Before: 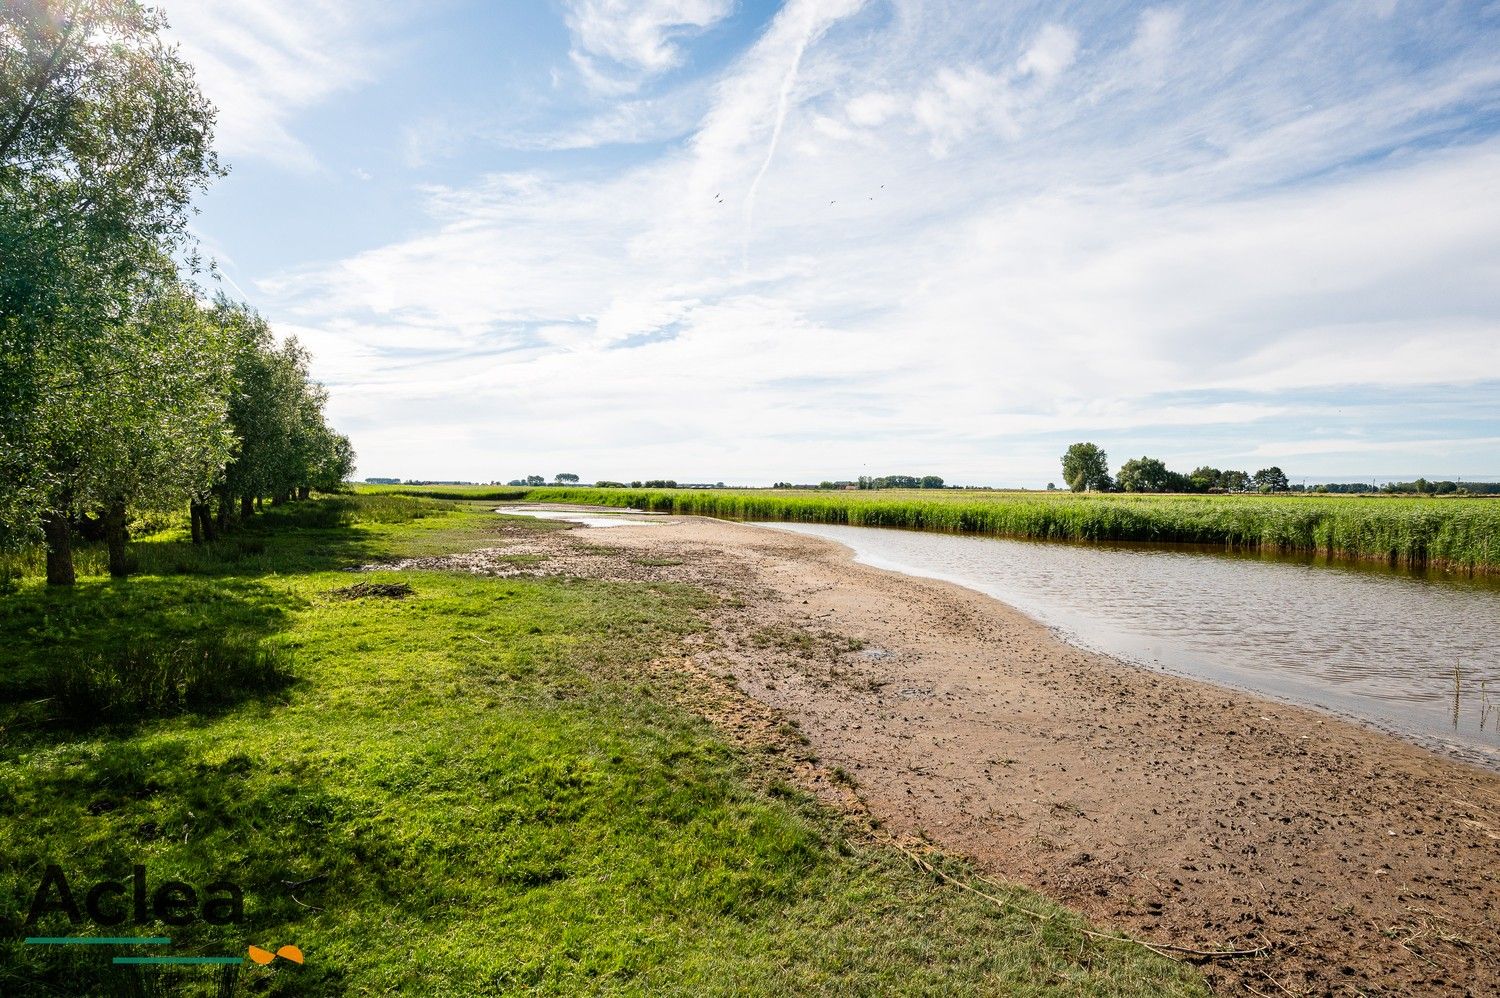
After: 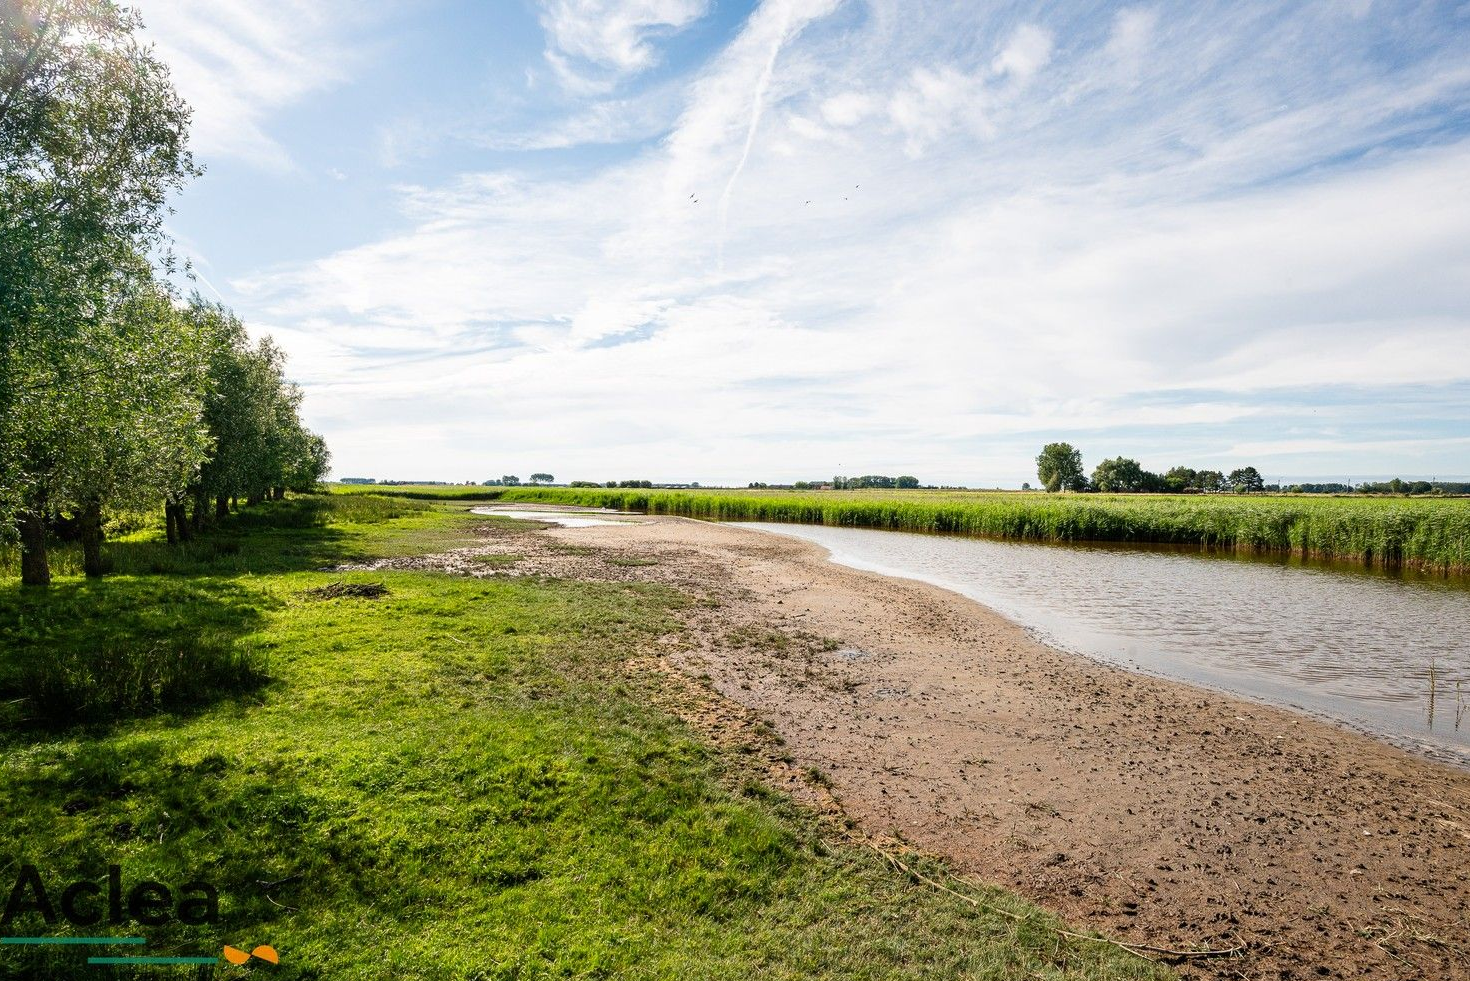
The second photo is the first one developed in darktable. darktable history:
crop: left 1.706%, right 0.276%, bottom 1.605%
